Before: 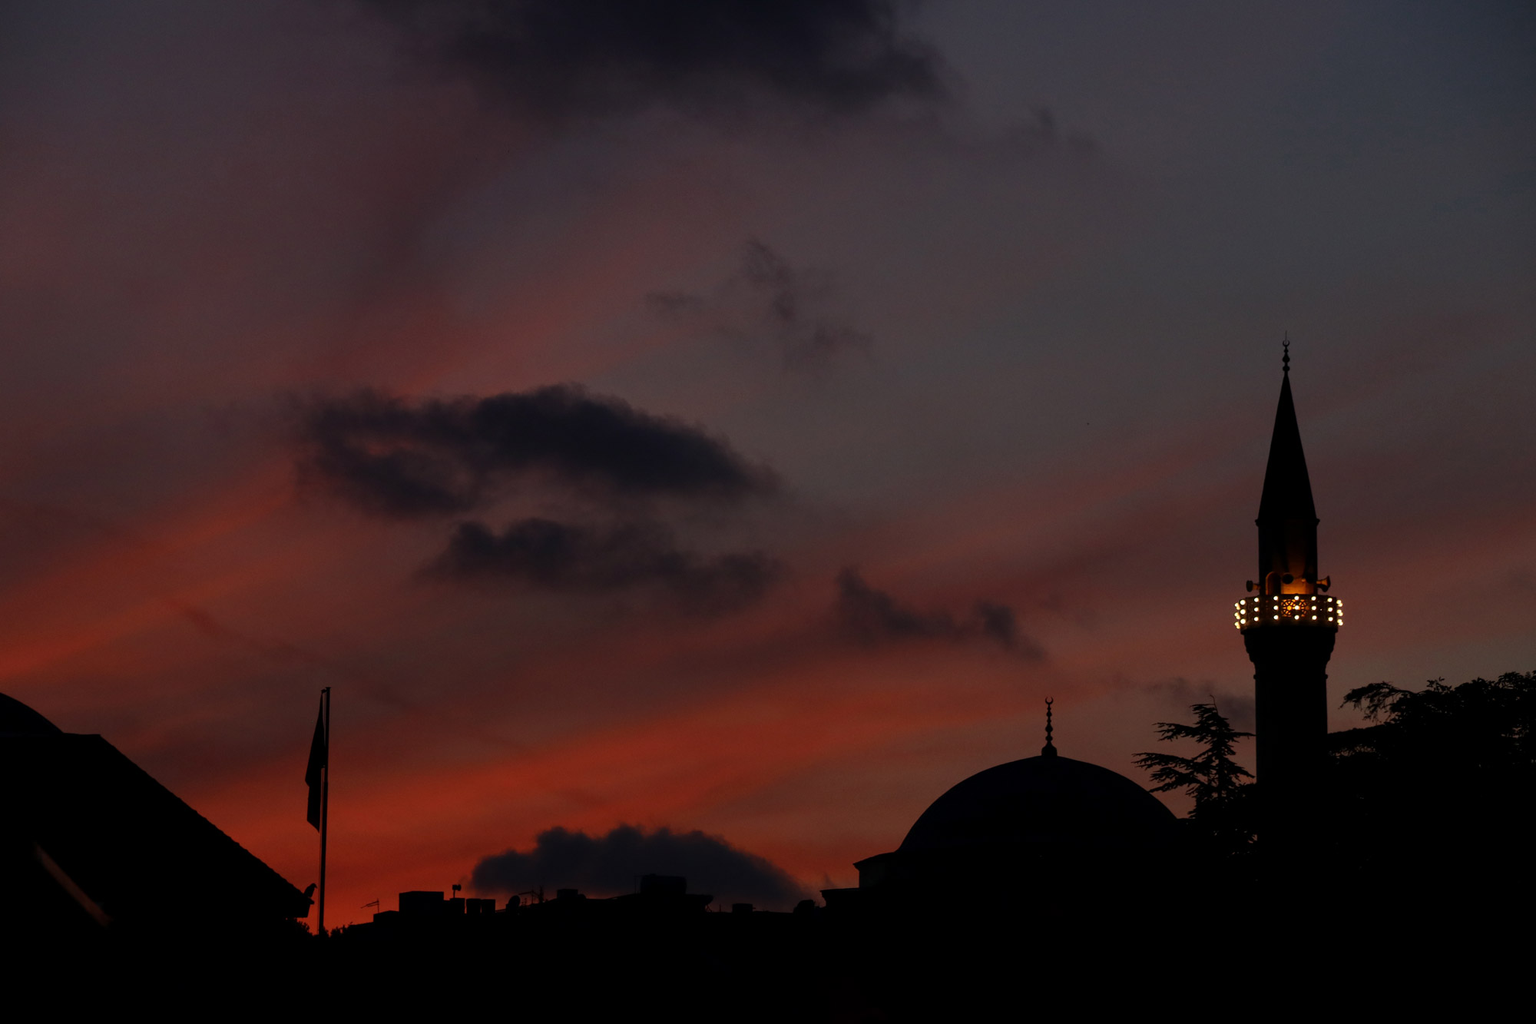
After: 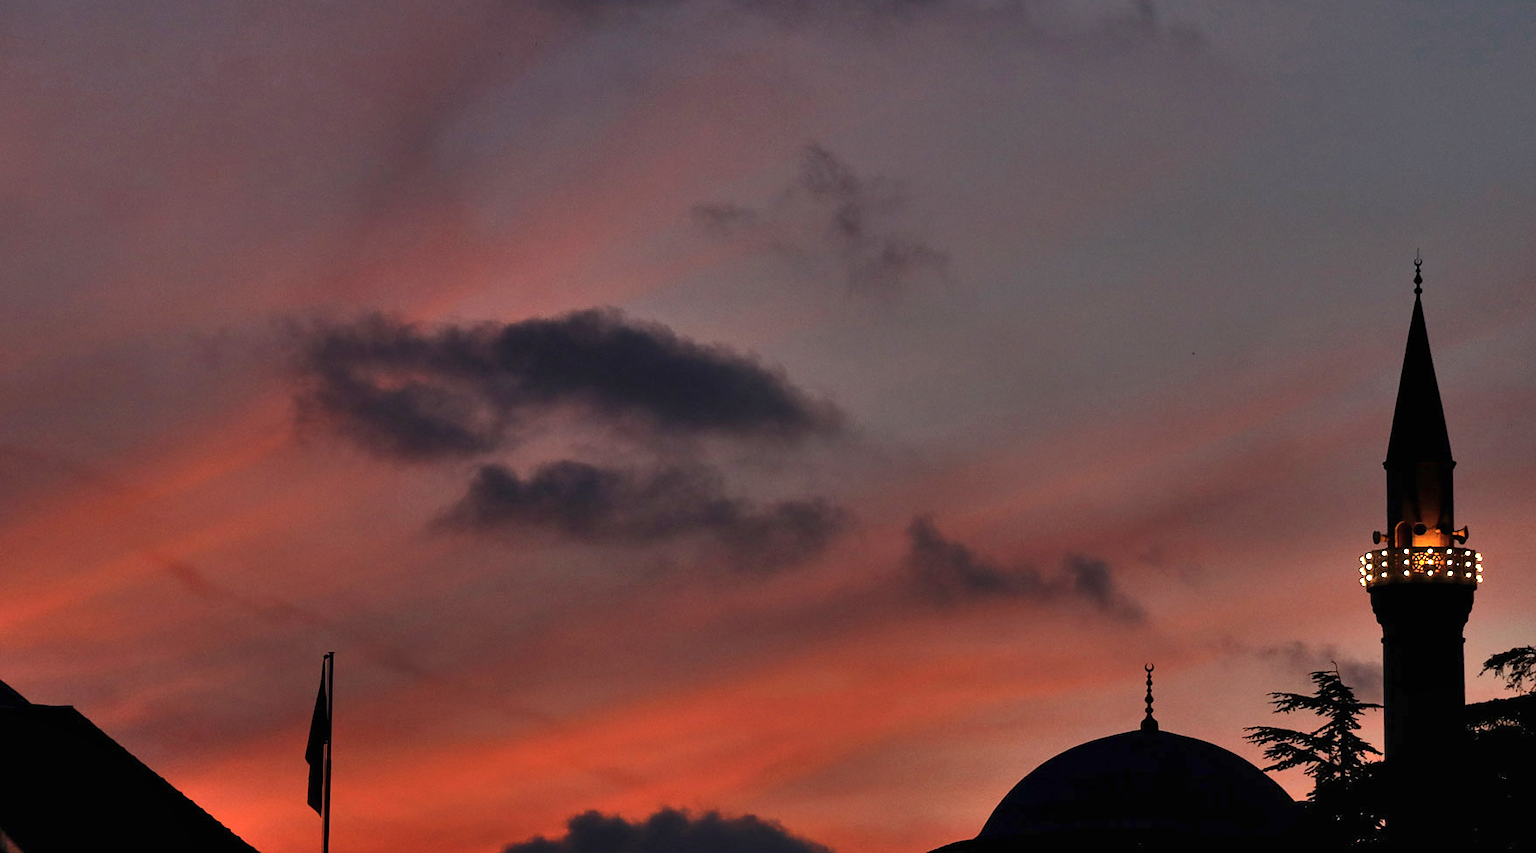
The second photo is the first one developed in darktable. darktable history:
shadows and highlights: shadows 59.56, highlights -60.28, soften with gaussian
exposure: black level correction 0, exposure 0.704 EV, compensate highlight preservation false
sharpen: radius 0.974, amount 0.606
tone equalizer: on, module defaults
crop and rotate: left 2.367%, top 10.99%, right 9.455%, bottom 15.471%
